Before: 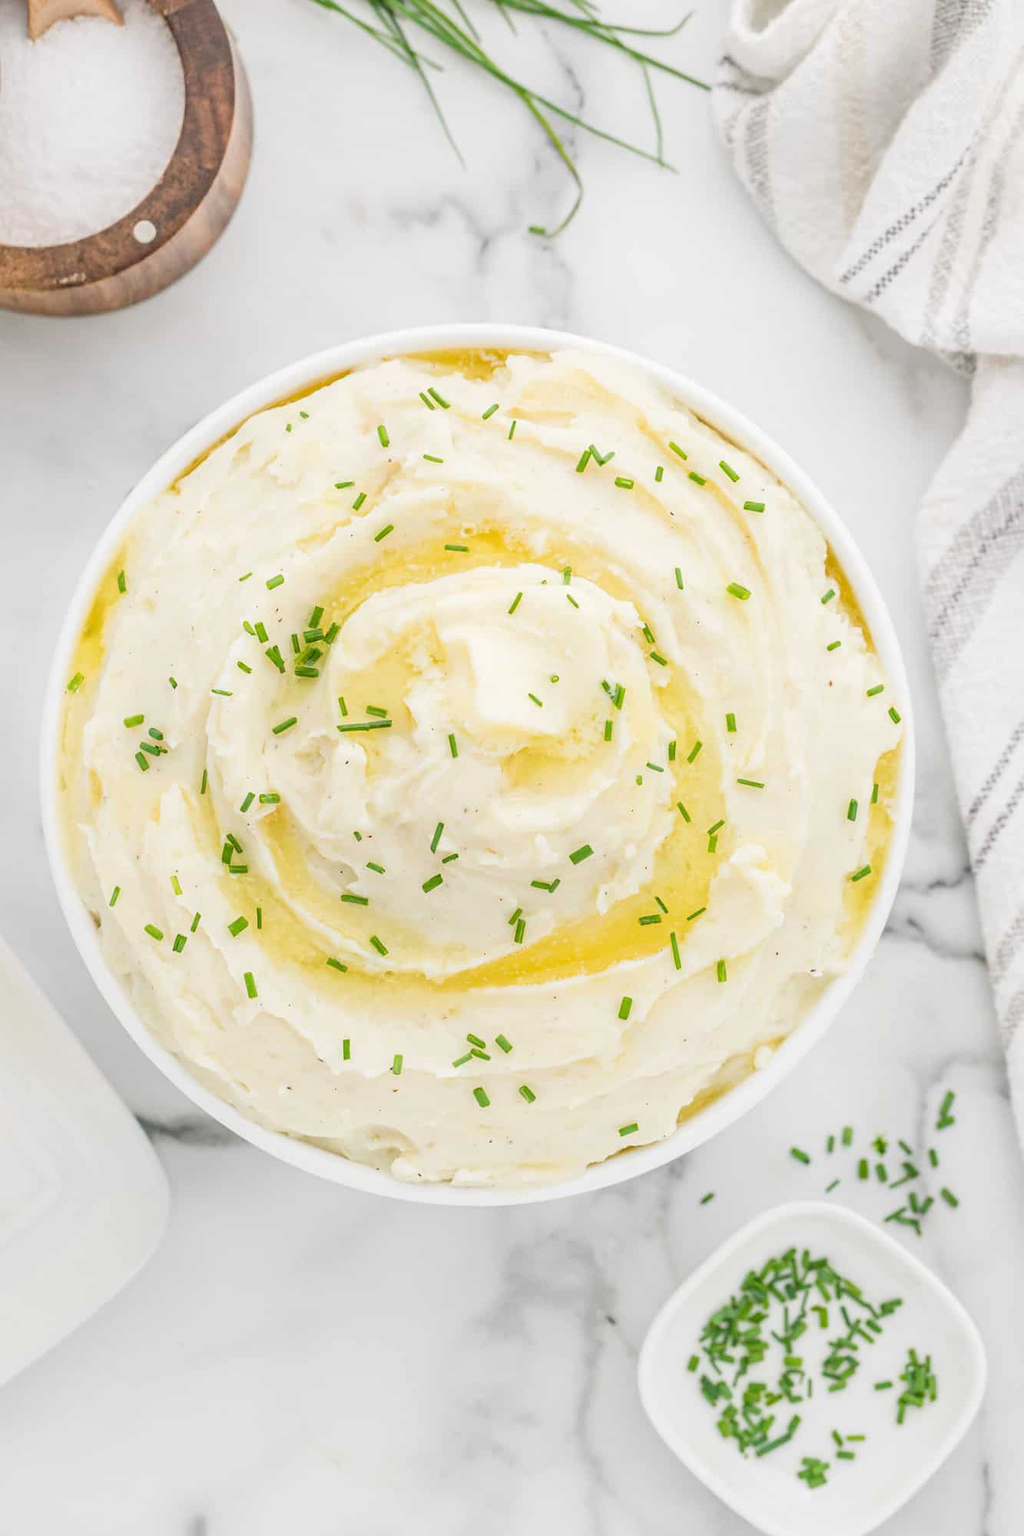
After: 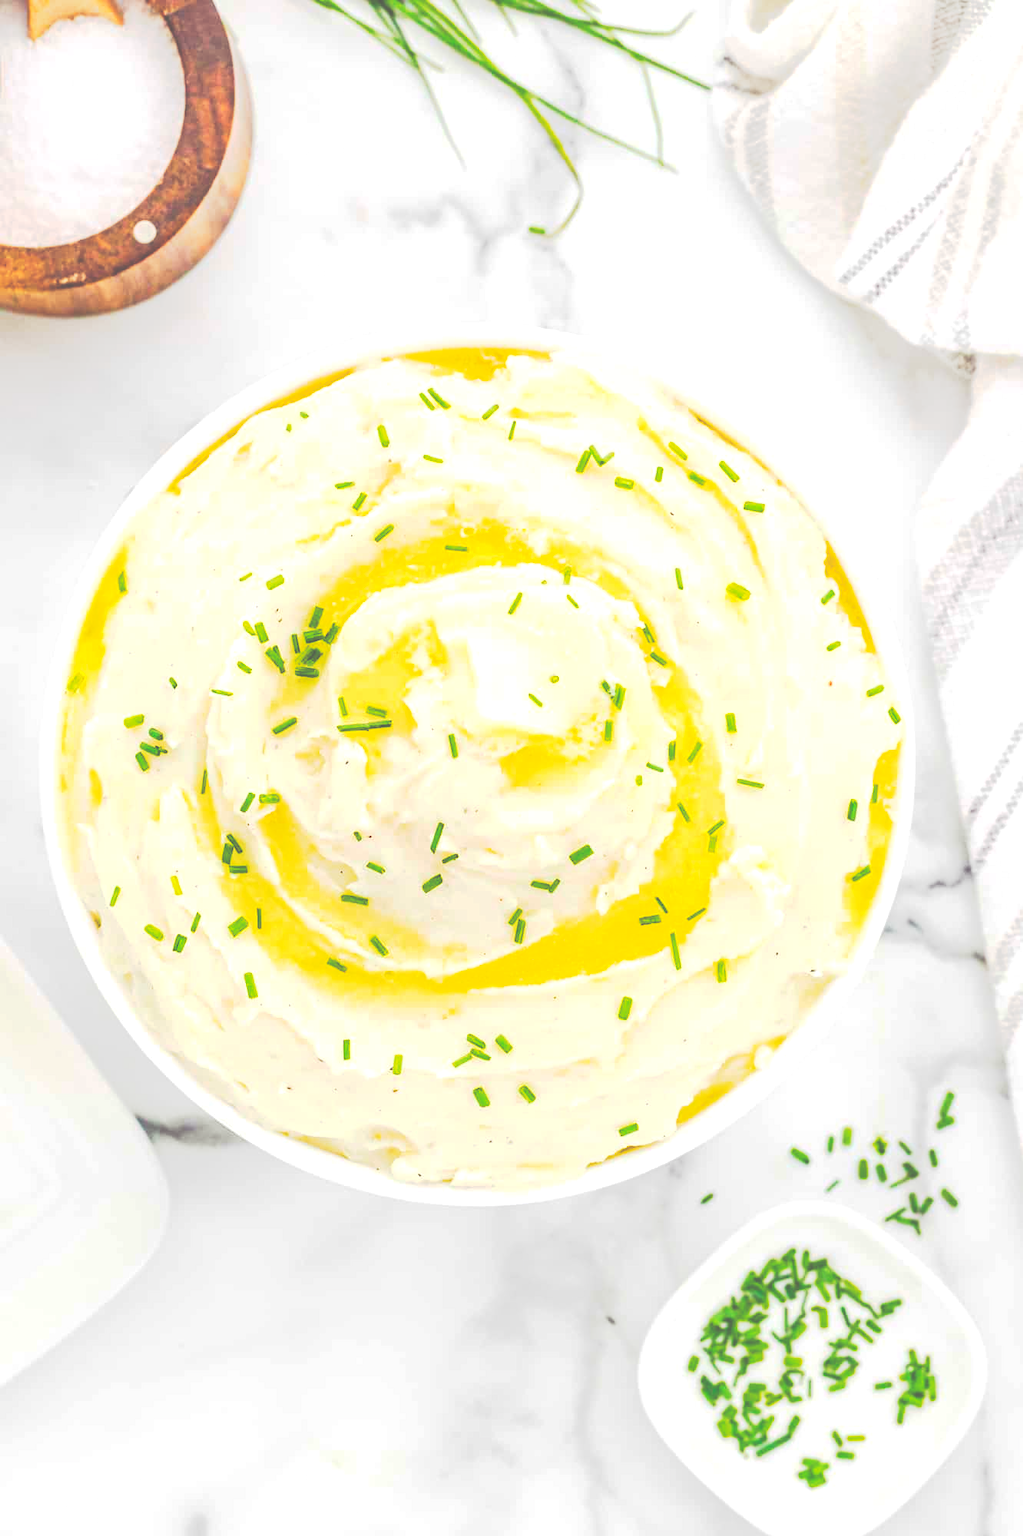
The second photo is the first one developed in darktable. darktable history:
tone curve: curves: ch0 [(0, 0) (0.003, 0.345) (0.011, 0.345) (0.025, 0.345) (0.044, 0.349) (0.069, 0.353) (0.1, 0.356) (0.136, 0.359) (0.177, 0.366) (0.224, 0.378) (0.277, 0.398) (0.335, 0.429) (0.399, 0.476) (0.468, 0.545) (0.543, 0.624) (0.623, 0.721) (0.709, 0.811) (0.801, 0.876) (0.898, 0.913) (1, 1)], preserve colors none
color balance rgb: shadows lift › luminance 0.429%, shadows lift › chroma 6.988%, shadows lift › hue 301.69°, perceptual saturation grading › global saturation 37.078%, global vibrance 40.509%
tone equalizer: -8 EV -0.449 EV, -7 EV -0.359 EV, -6 EV -0.34 EV, -5 EV -0.229 EV, -3 EV 0.237 EV, -2 EV 0.336 EV, -1 EV 0.408 EV, +0 EV 0.424 EV, edges refinement/feathering 500, mask exposure compensation -1.57 EV, preserve details no
